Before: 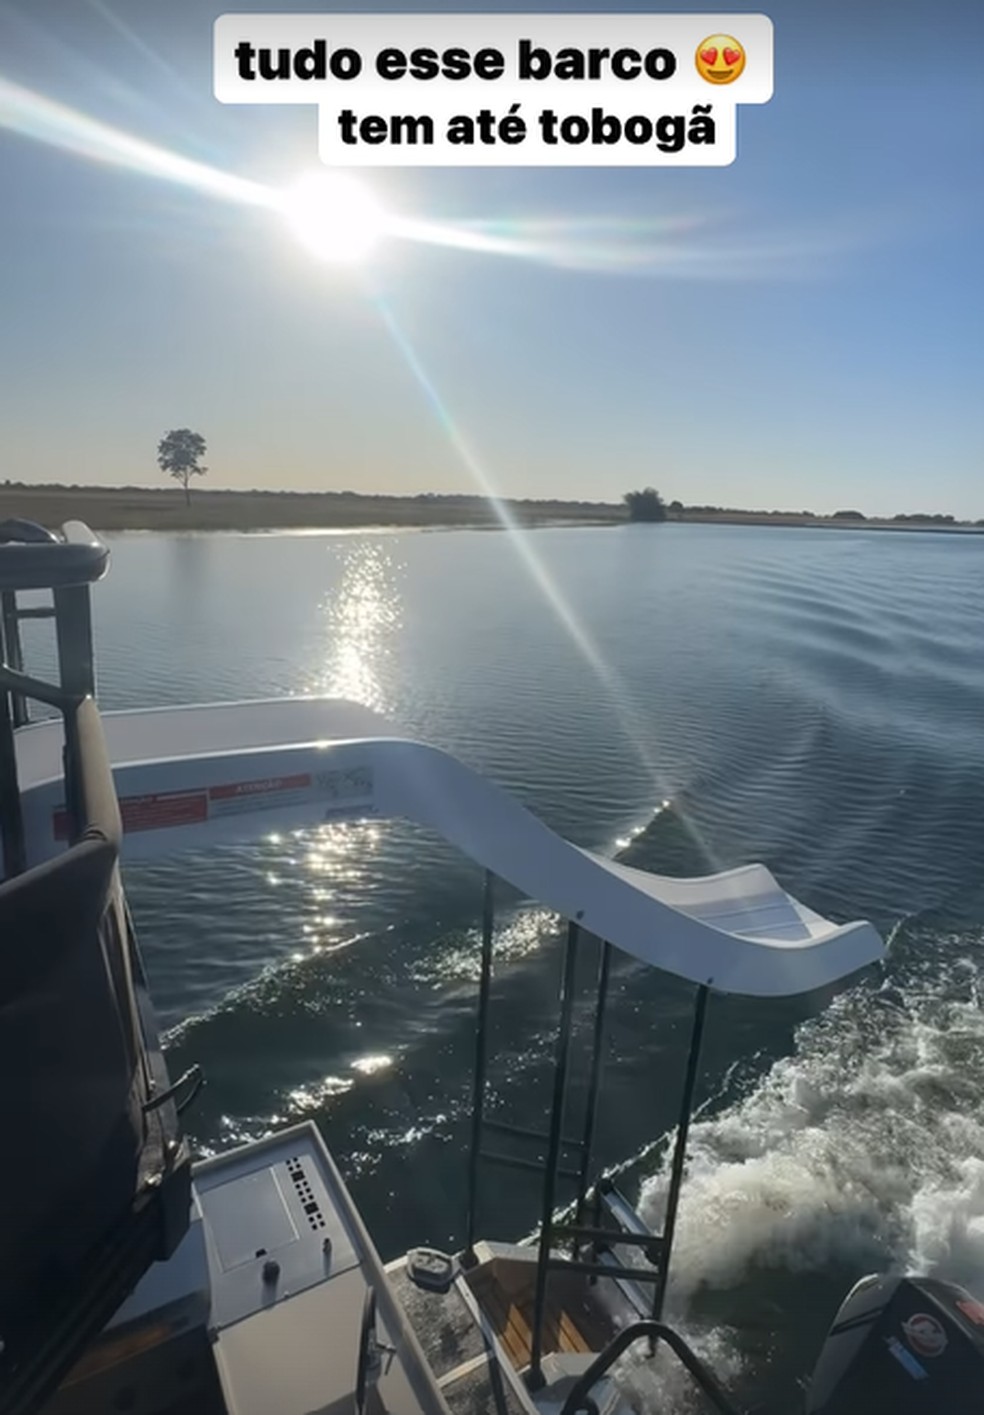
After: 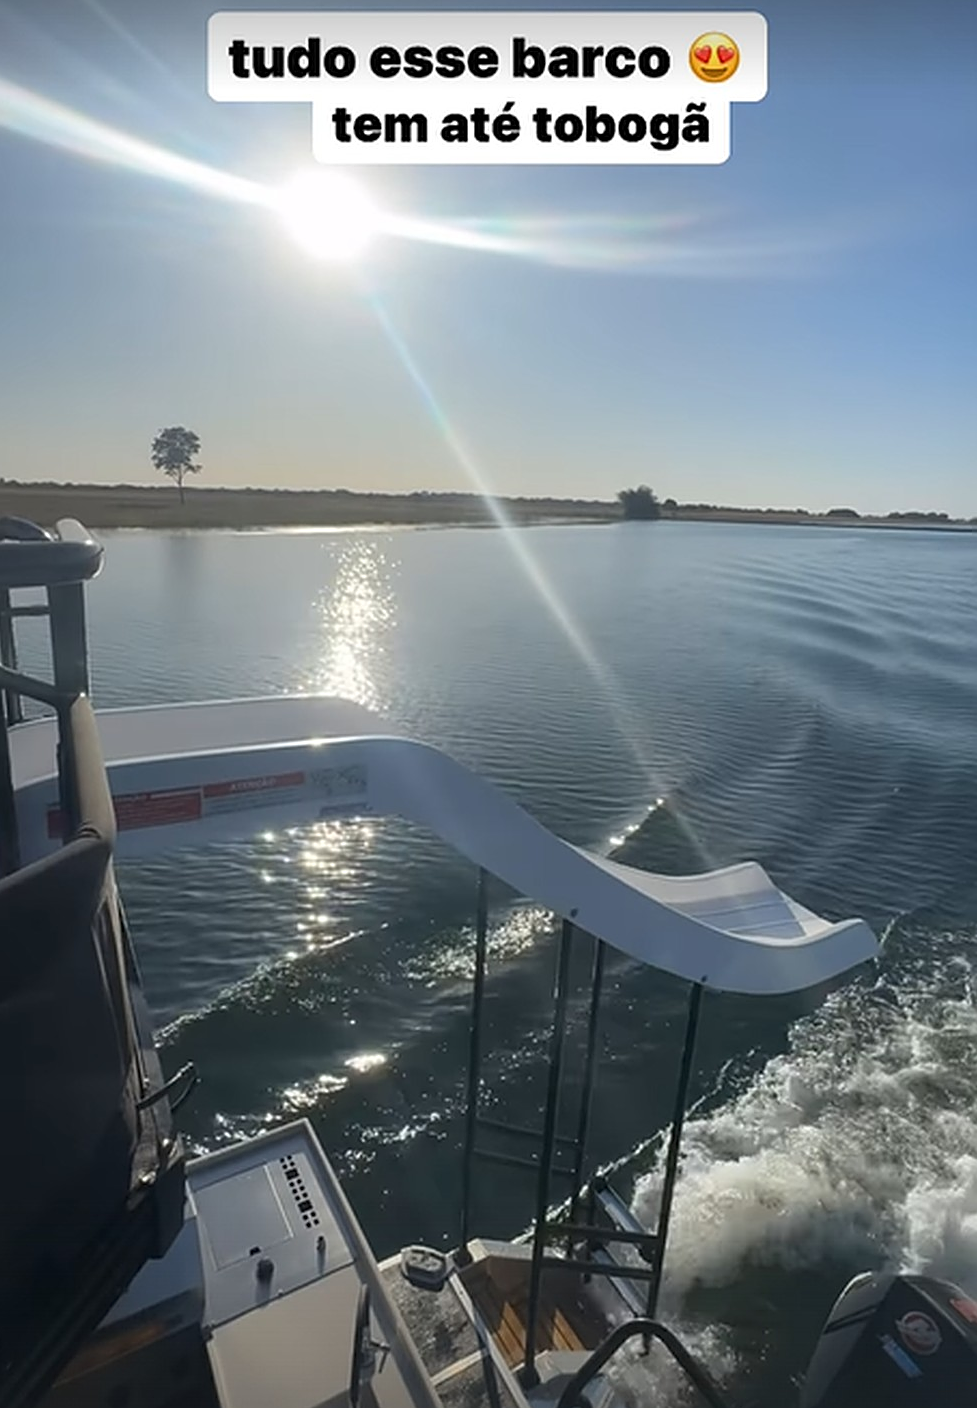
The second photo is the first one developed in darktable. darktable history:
sharpen: on, module defaults
crop and rotate: left 0.614%, top 0.179%, bottom 0.309%
